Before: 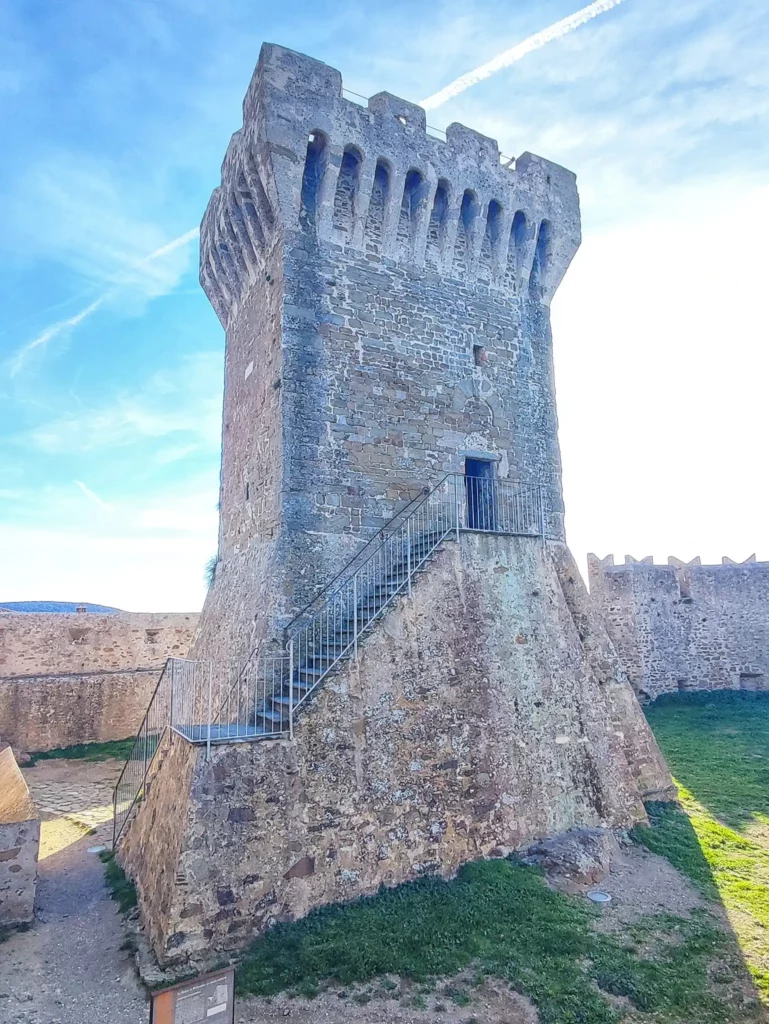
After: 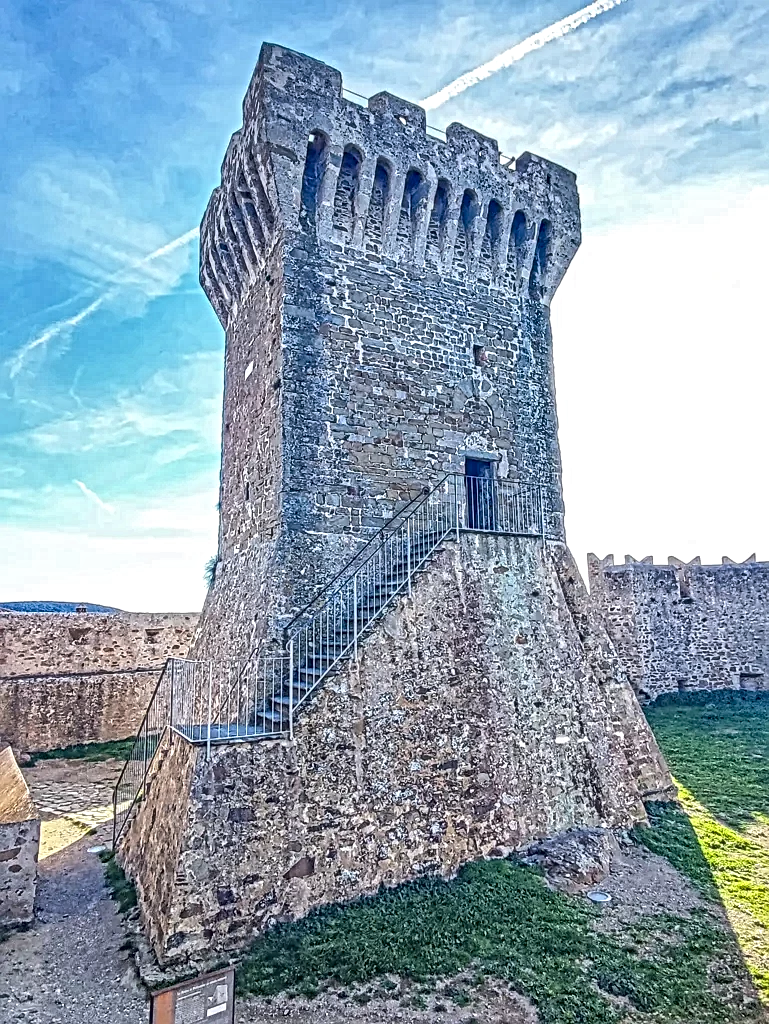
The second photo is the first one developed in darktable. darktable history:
exposure: compensate exposure bias true, compensate highlight preservation false
shadows and highlights: low approximation 0.01, soften with gaussian
local contrast: mode bilateral grid, contrast 20, coarseness 3, detail 299%, midtone range 0.2
